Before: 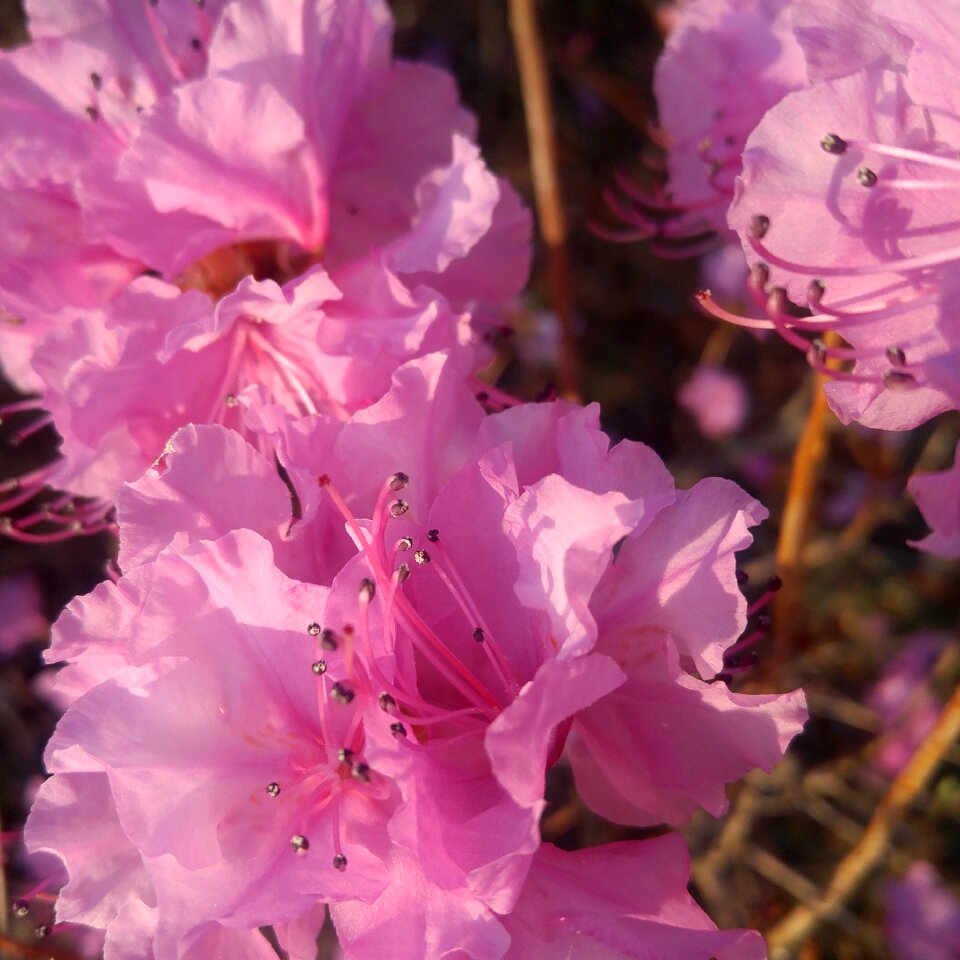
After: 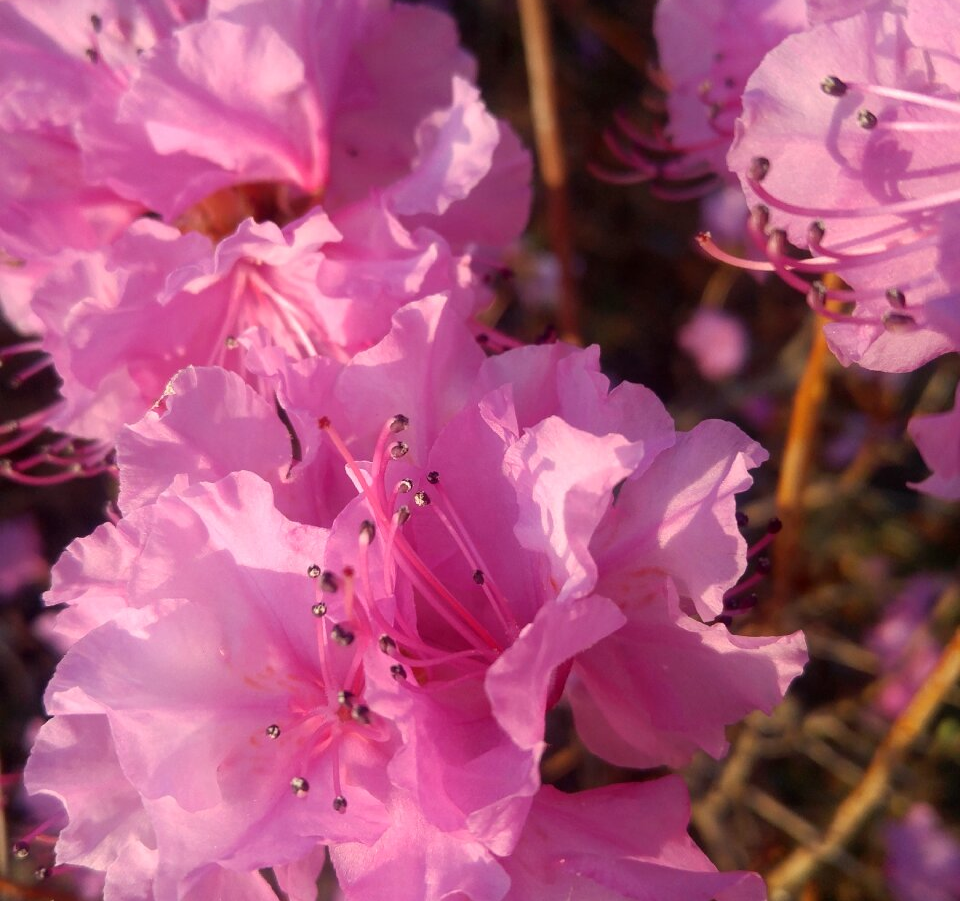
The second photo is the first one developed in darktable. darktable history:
crop and rotate: top 6.124%
